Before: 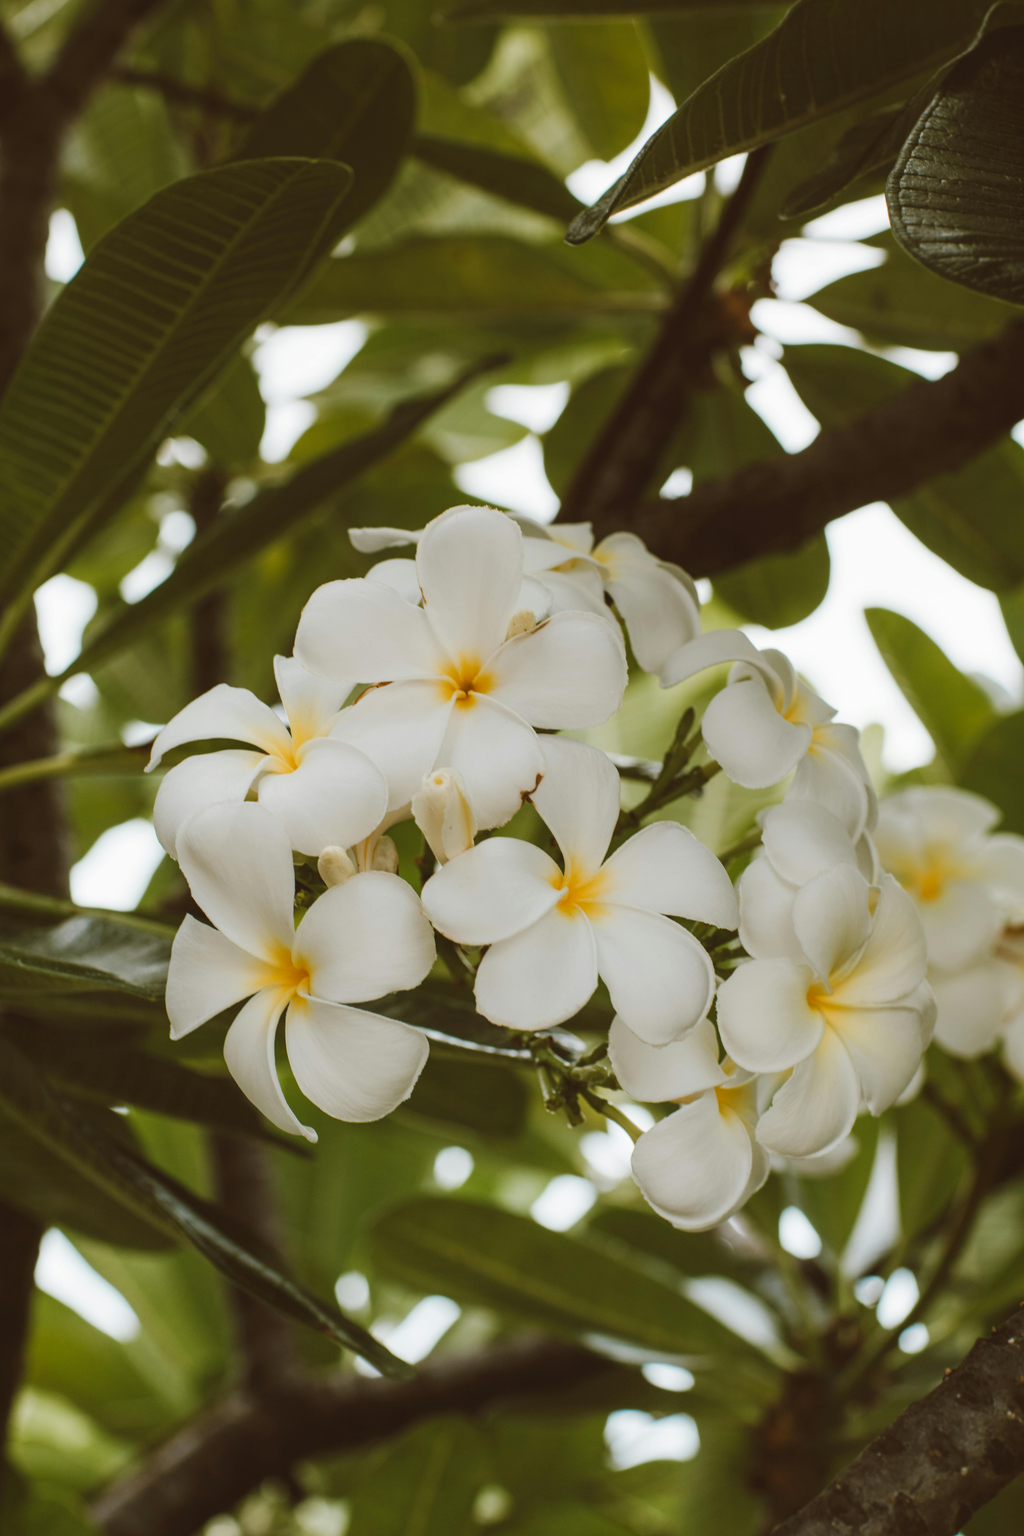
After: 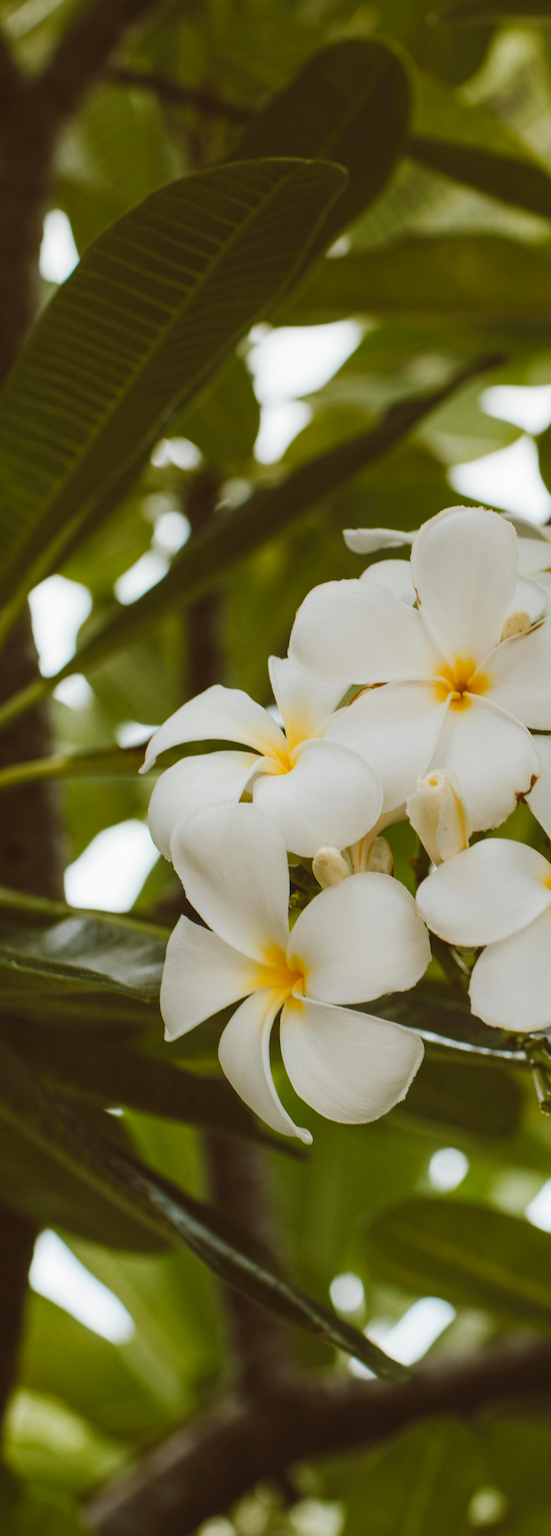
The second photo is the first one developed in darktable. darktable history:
crop: left 0.587%, right 45.588%, bottom 0.086%
color balance: output saturation 110%
